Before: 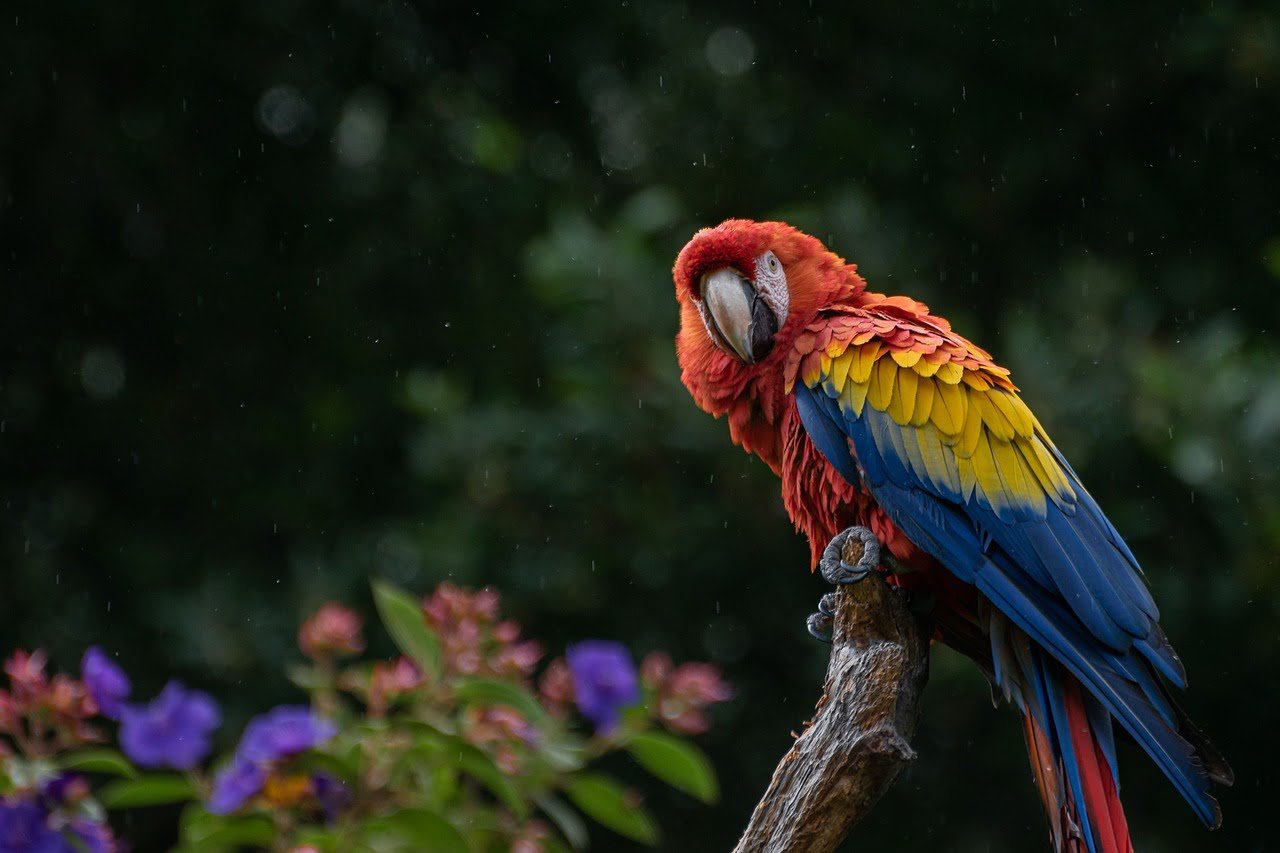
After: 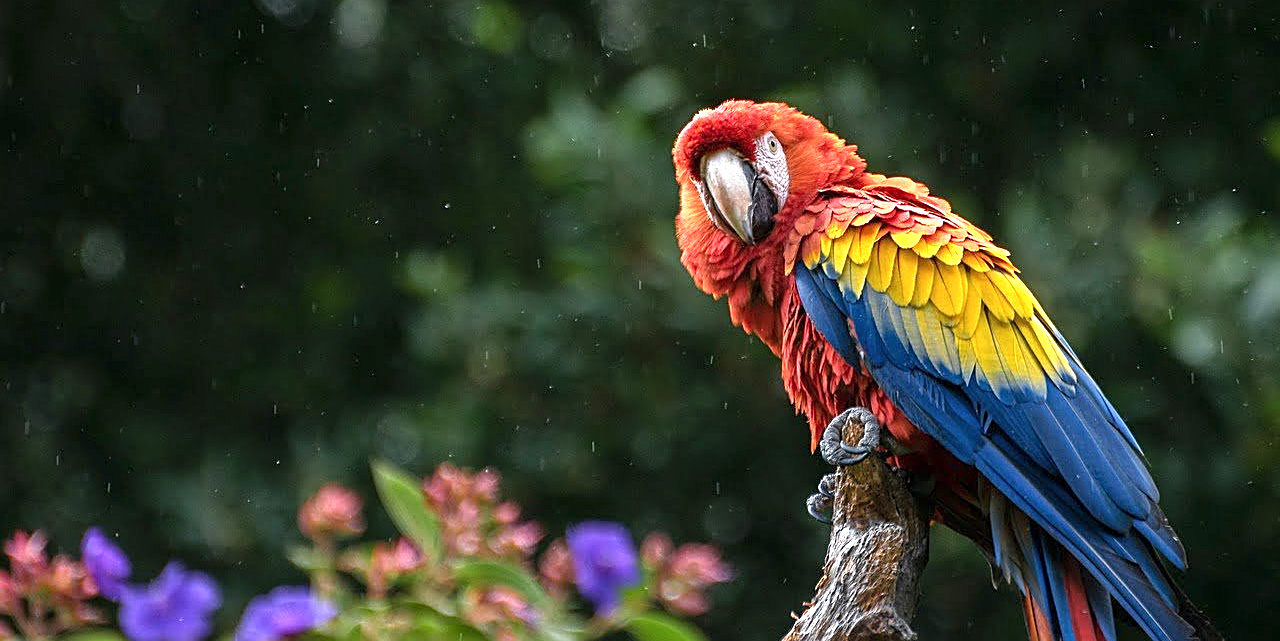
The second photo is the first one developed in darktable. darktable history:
sharpen: on, module defaults
crop: top 13.969%, bottom 10.823%
local contrast: highlights 107%, shadows 101%, detail 120%, midtone range 0.2
exposure: black level correction 0, exposure 1.199 EV, compensate exposure bias true, compensate highlight preservation false
